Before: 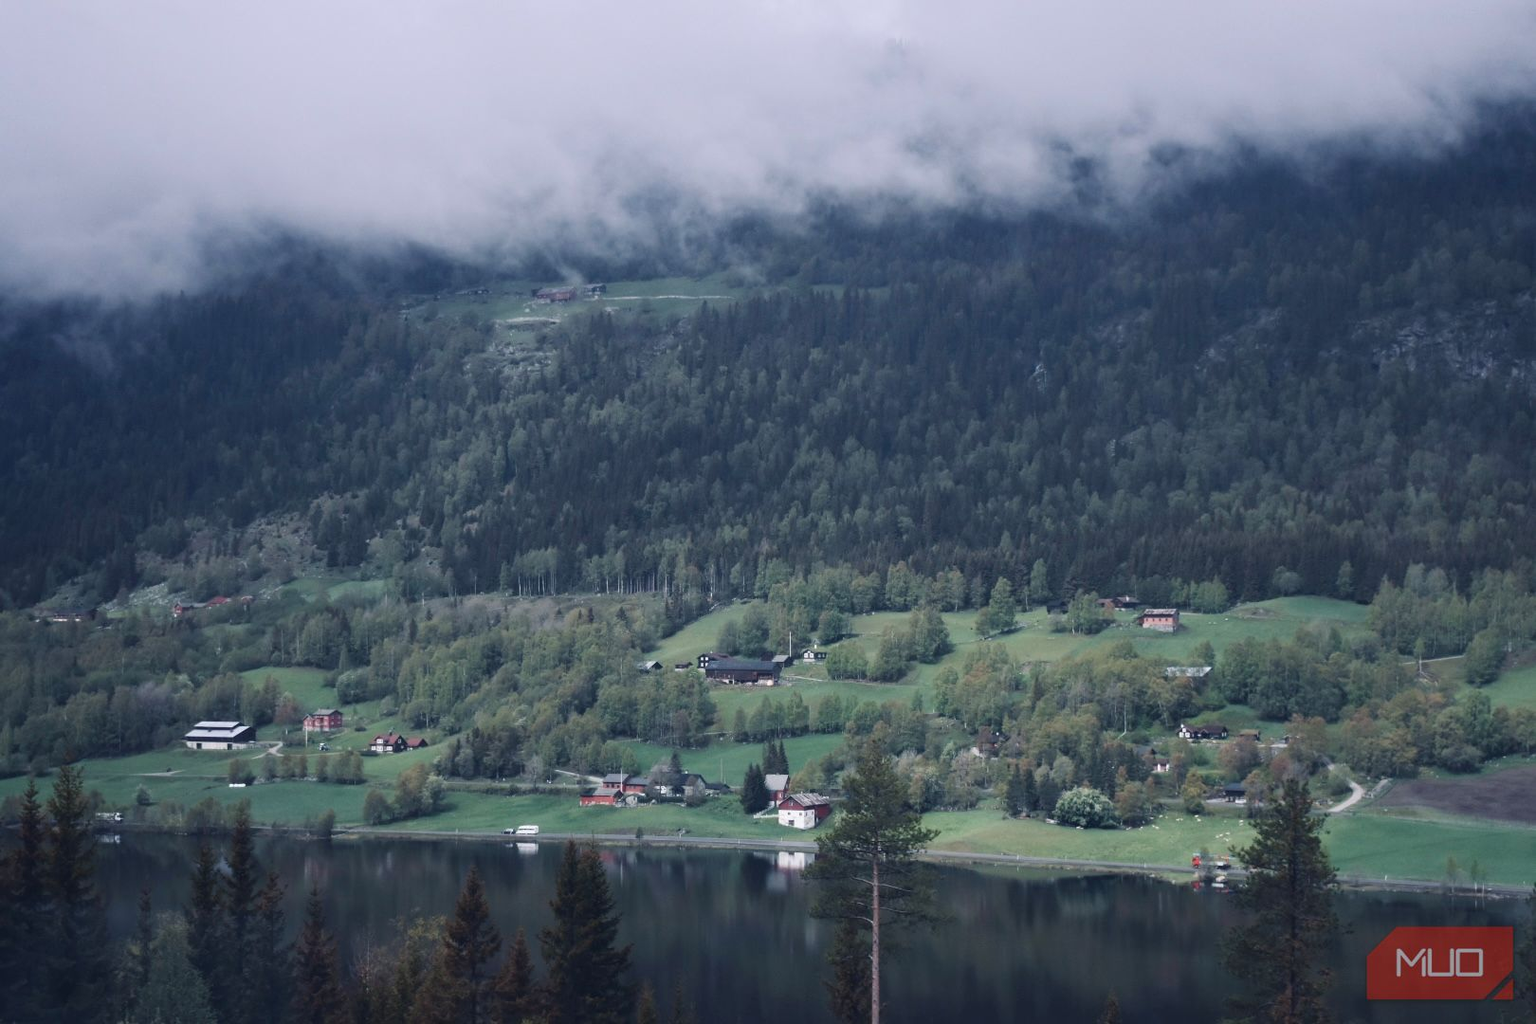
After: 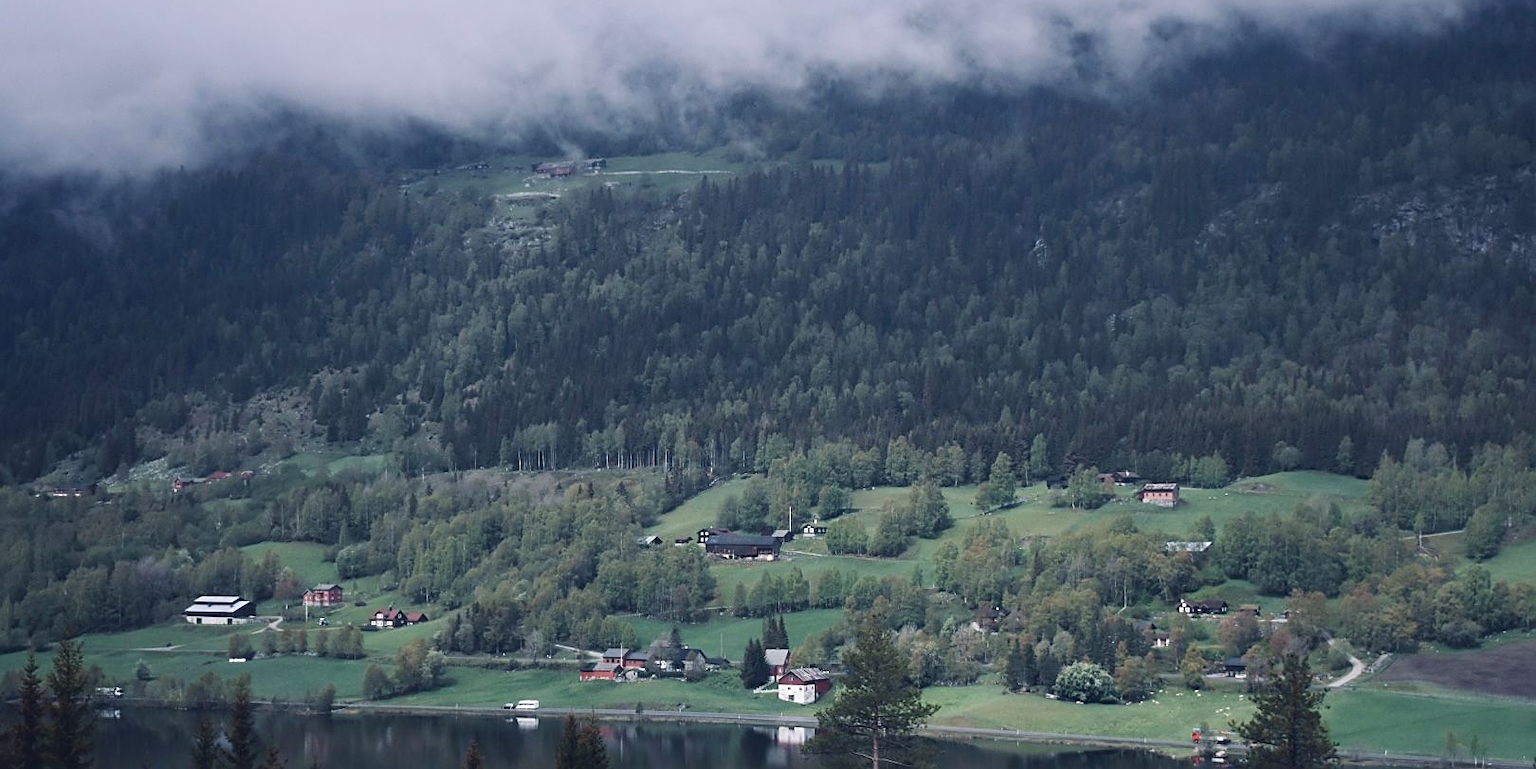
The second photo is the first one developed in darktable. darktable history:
crop and rotate: top 12.314%, bottom 12.466%
sharpen: on, module defaults
